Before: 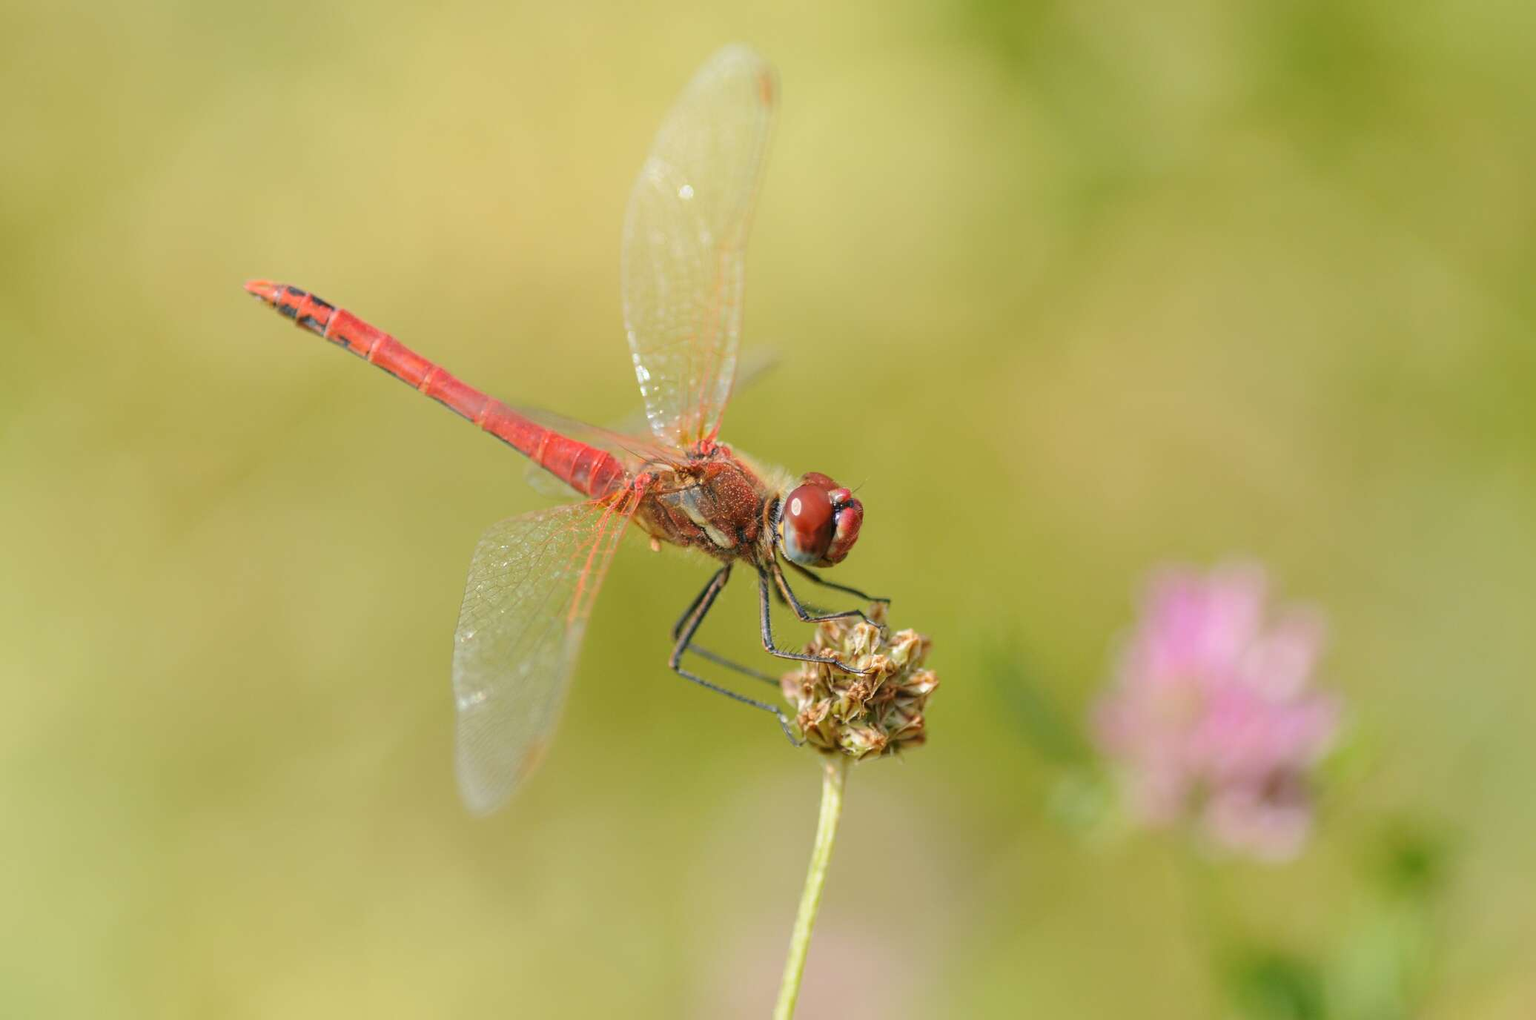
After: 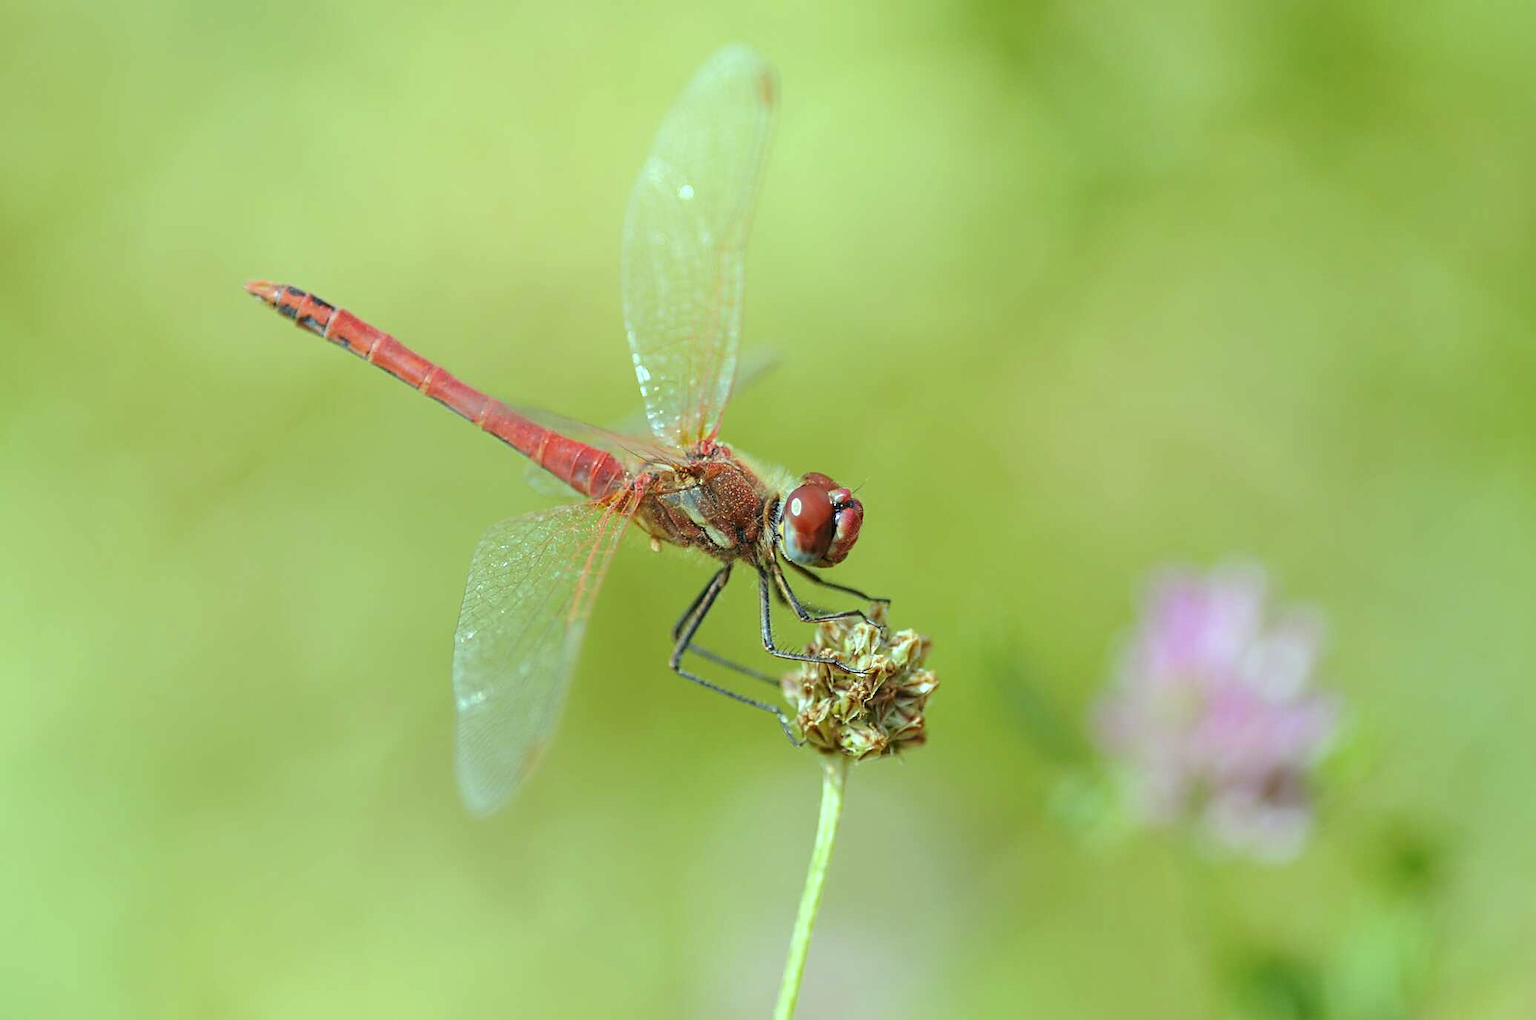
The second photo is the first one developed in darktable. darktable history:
sharpen: on, module defaults
color balance: mode lift, gamma, gain (sRGB), lift [0.997, 0.979, 1.021, 1.011], gamma [1, 1.084, 0.916, 0.998], gain [1, 0.87, 1.13, 1.101], contrast 4.55%, contrast fulcrum 38.24%, output saturation 104.09%
